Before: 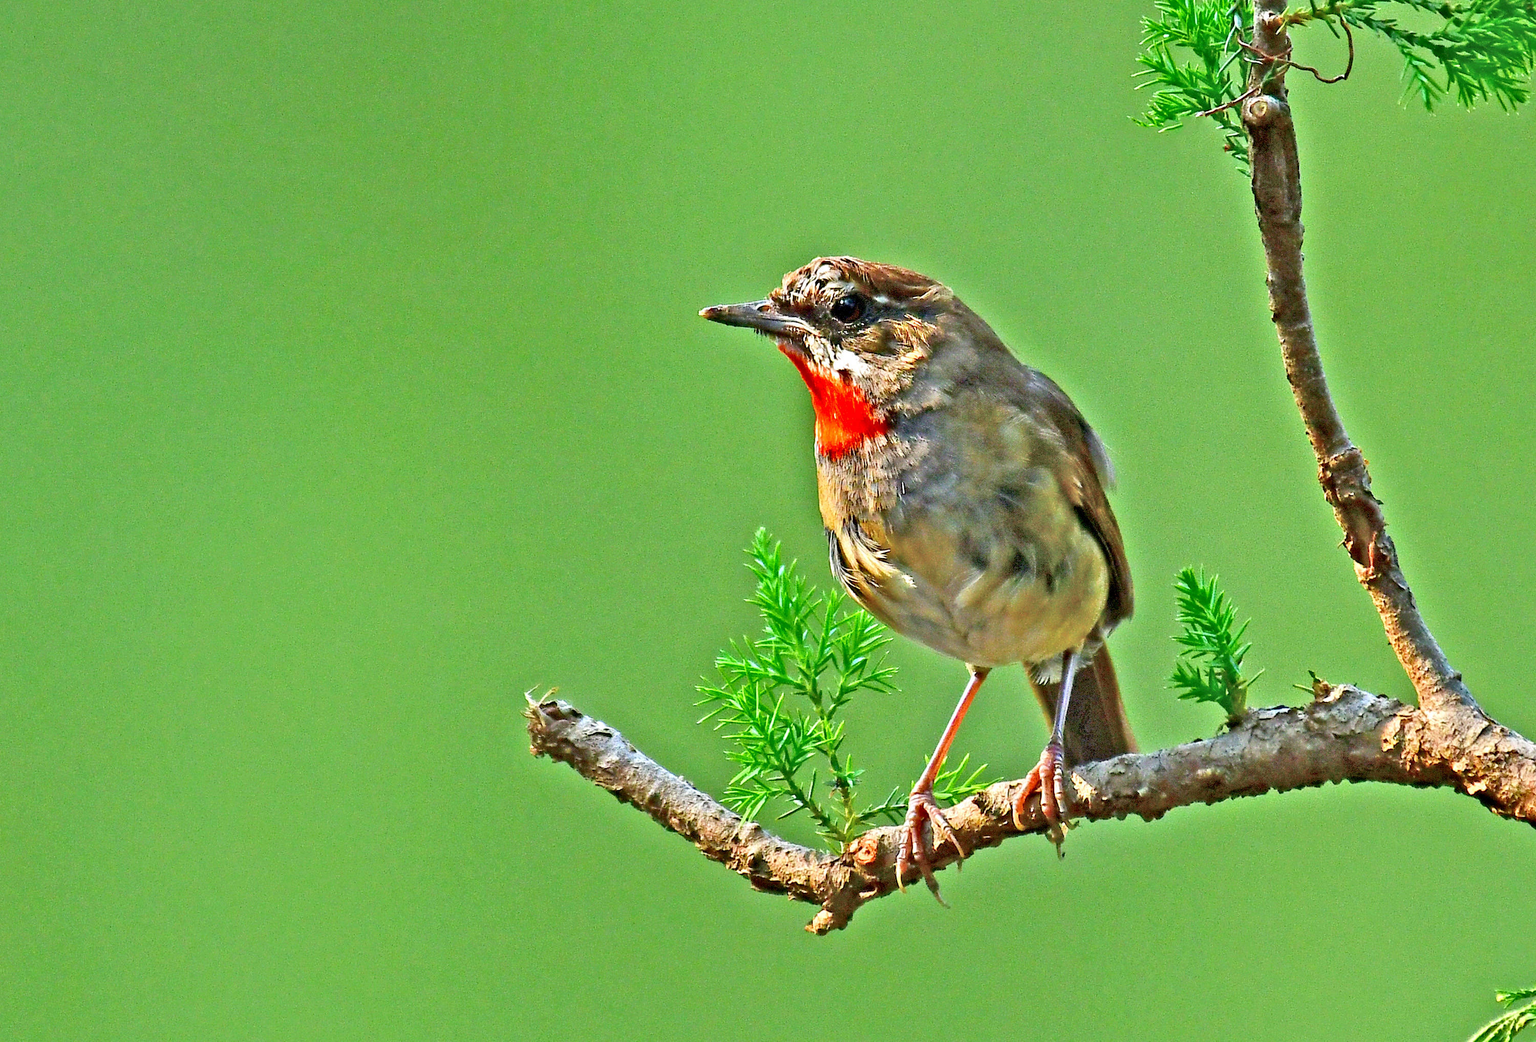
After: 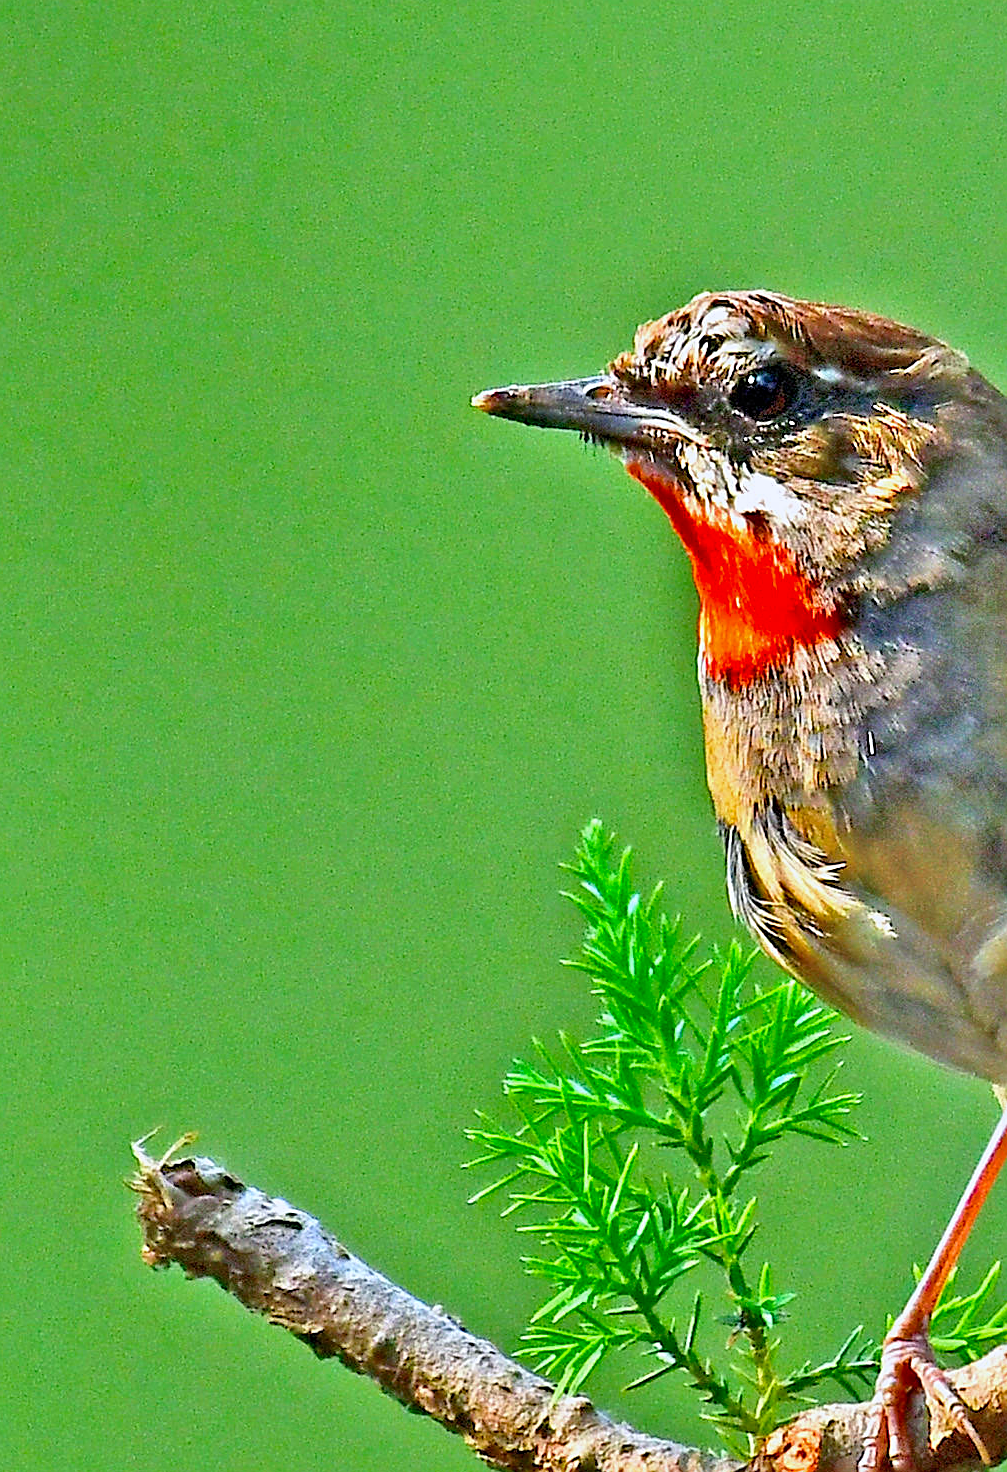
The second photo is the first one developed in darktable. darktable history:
sharpen: on, module defaults
color balance rgb: shadows lift › luminance 0.79%, shadows lift › chroma 0.495%, shadows lift › hue 19.28°, highlights gain › chroma 3.029%, highlights gain › hue 78.79°, perceptual saturation grading › global saturation 25.113%, global vibrance -16.71%, contrast -5.409%
crop and rotate: left 29.786%, top 10.391%, right 36.634%, bottom 17.242%
color calibration: gray › normalize channels true, illuminant custom, x 0.371, y 0.383, temperature 4280.57 K, gamut compression 0.015
